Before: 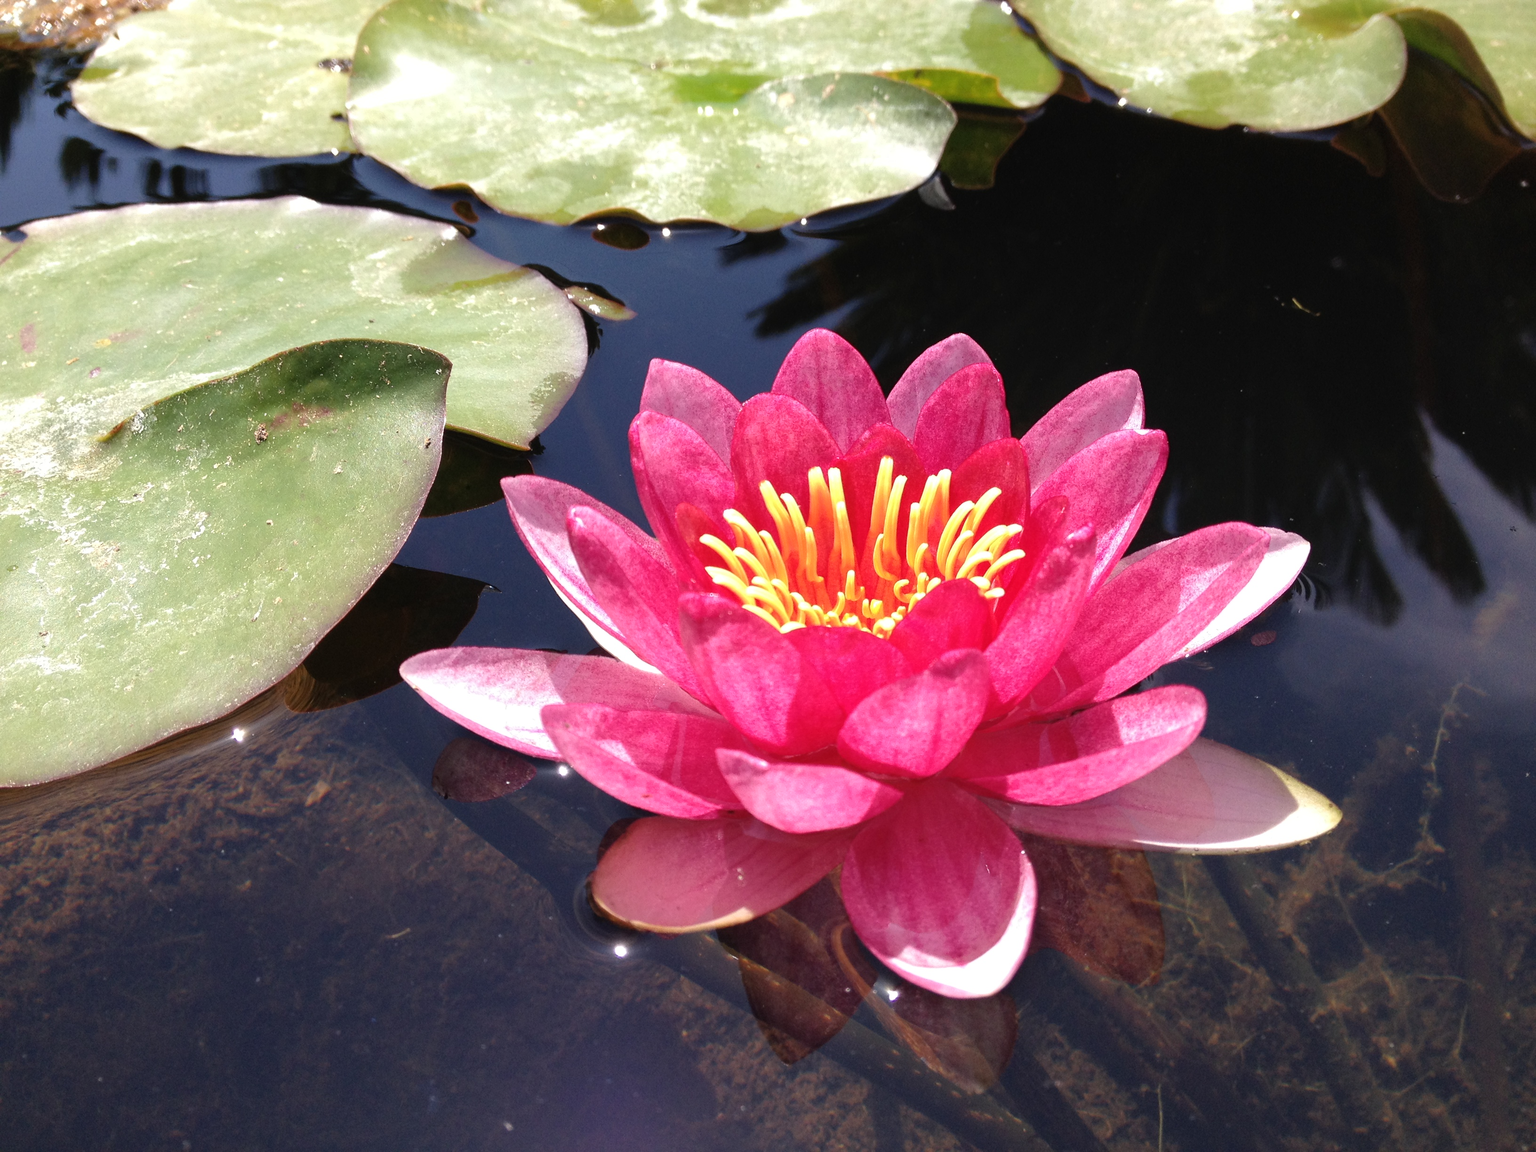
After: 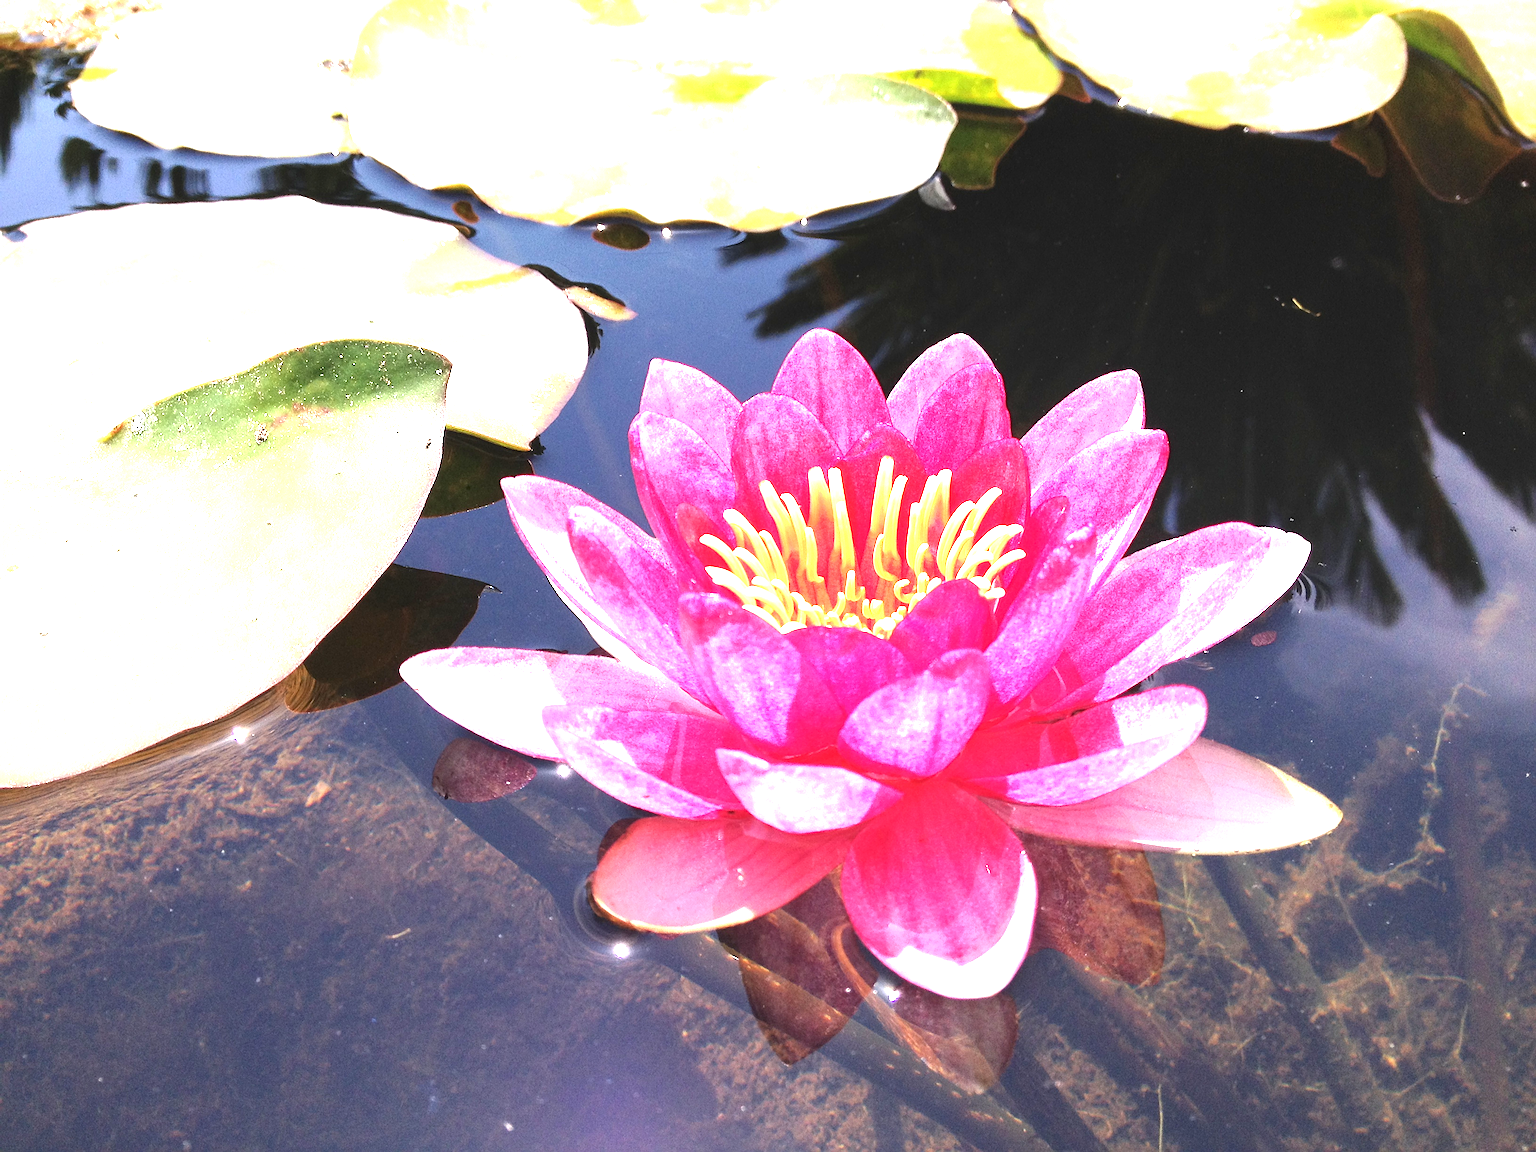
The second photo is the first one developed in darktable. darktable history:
exposure: black level correction 0, exposure 1.9 EV, compensate highlight preservation false
sharpen: on, module defaults
